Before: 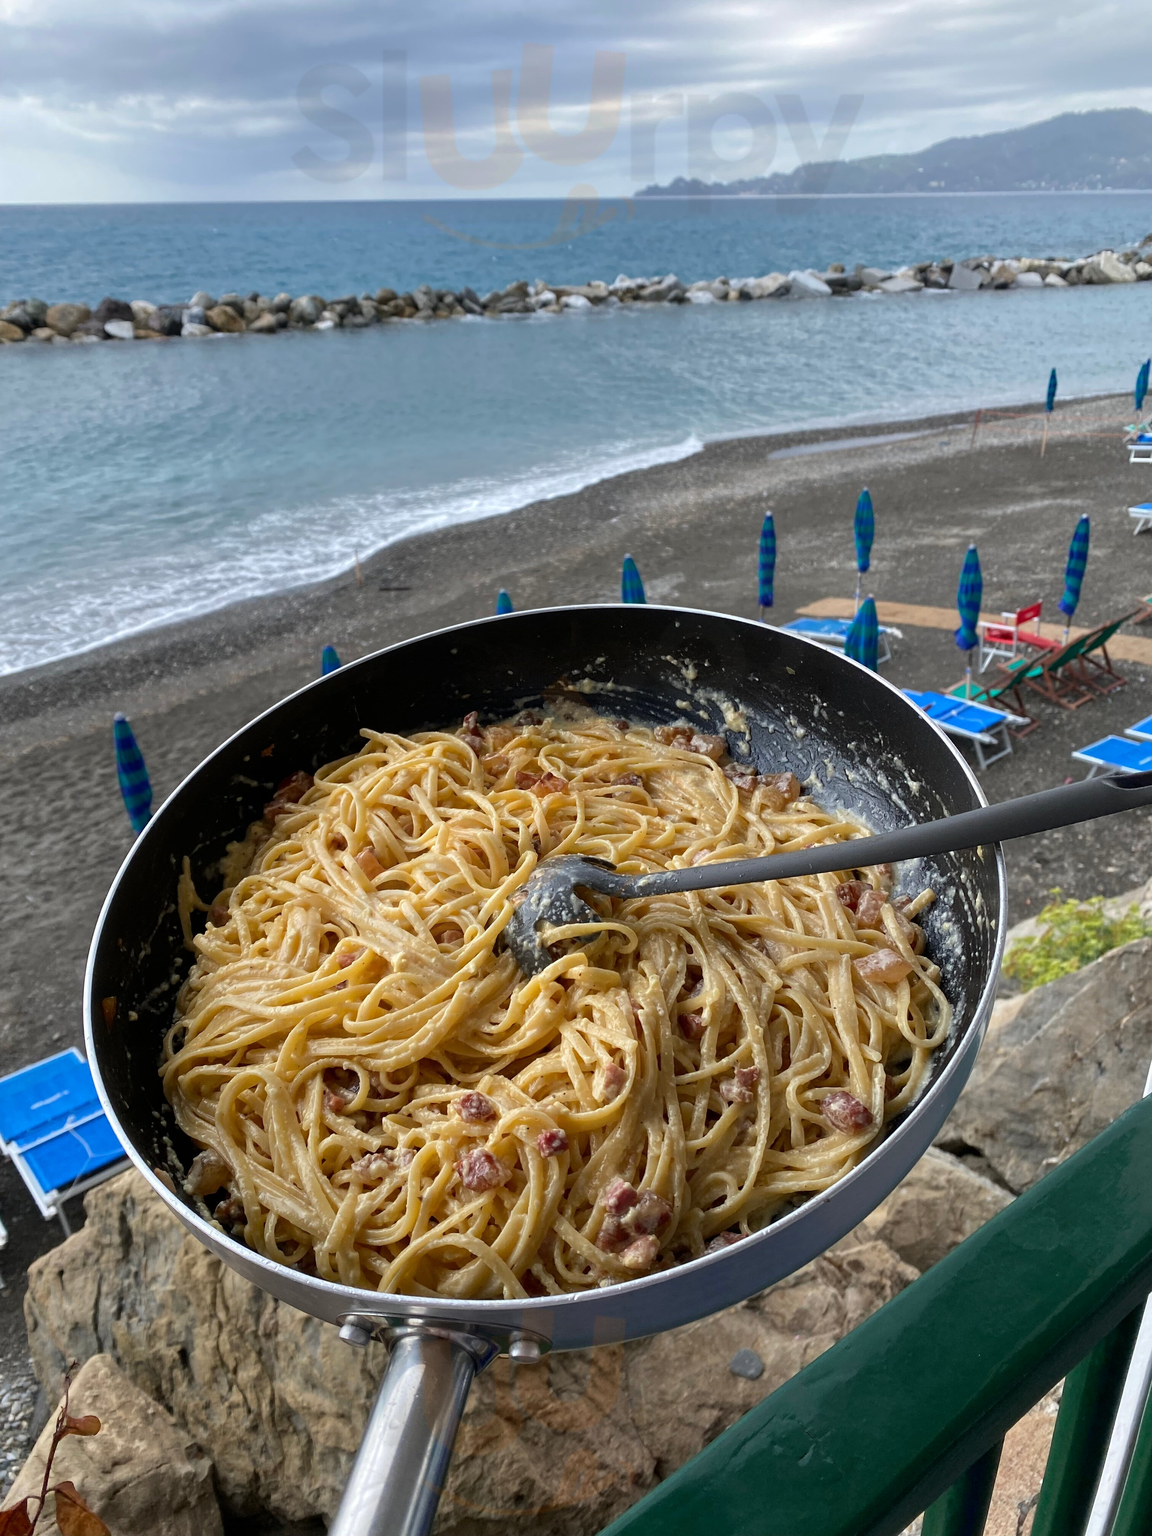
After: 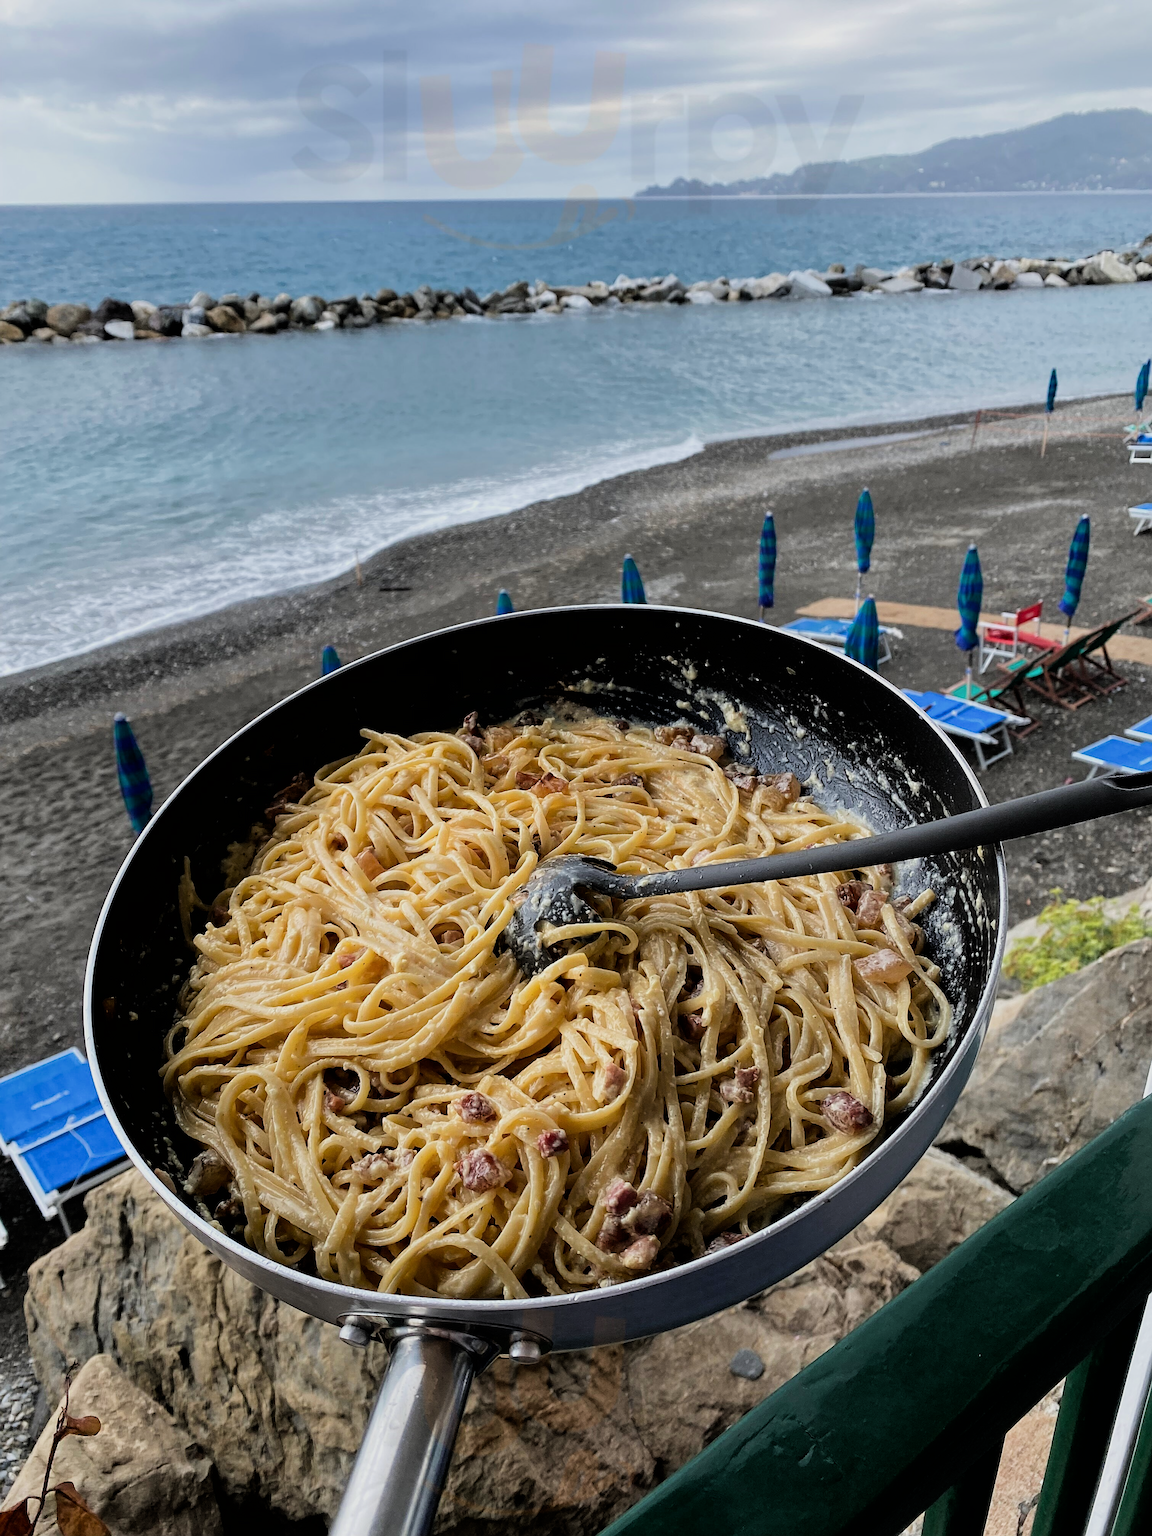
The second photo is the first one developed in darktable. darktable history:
sharpen: on, module defaults
filmic rgb: black relative exposure -5 EV, hardness 2.88, contrast 1.3, highlights saturation mix -10%
